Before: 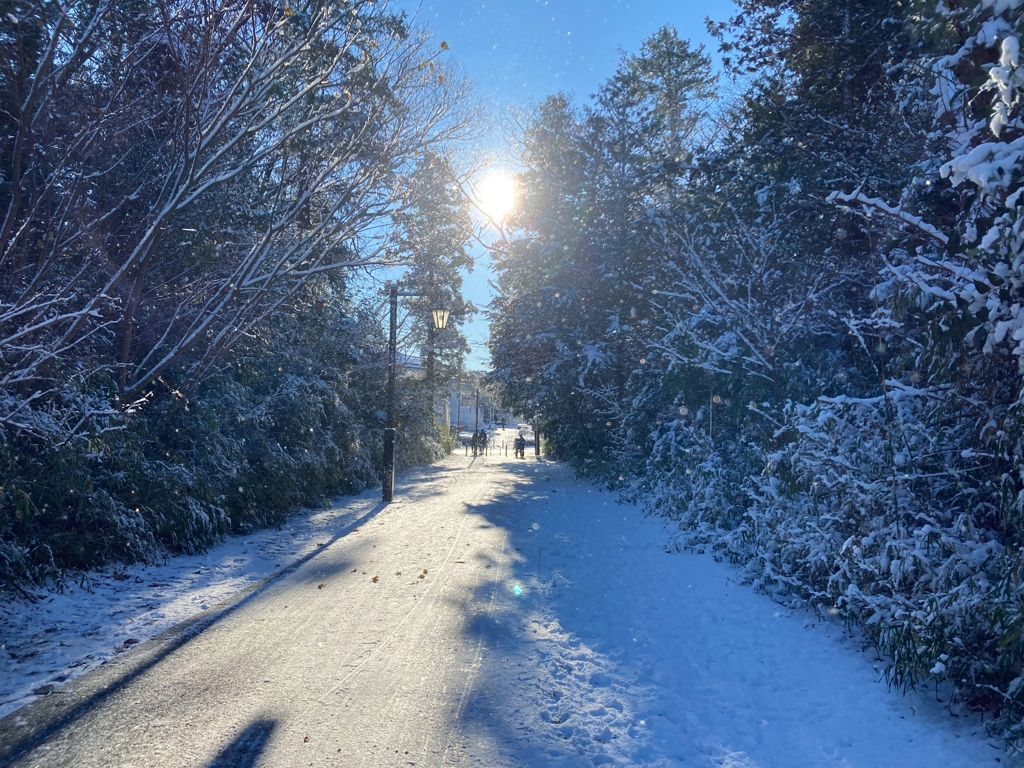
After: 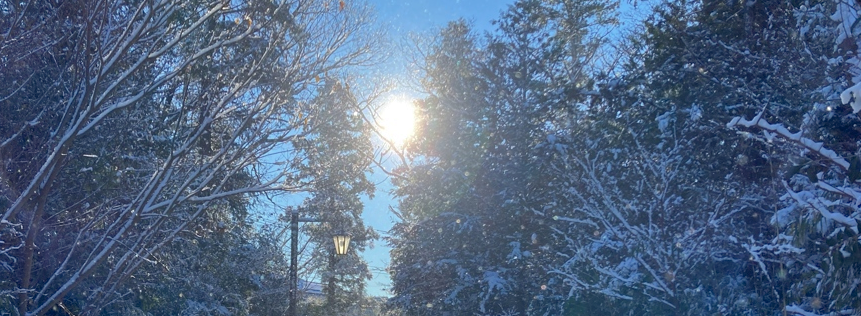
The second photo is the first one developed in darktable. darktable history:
shadows and highlights: on, module defaults
crop and rotate: left 9.707%, top 9.744%, right 6.171%, bottom 49.022%
